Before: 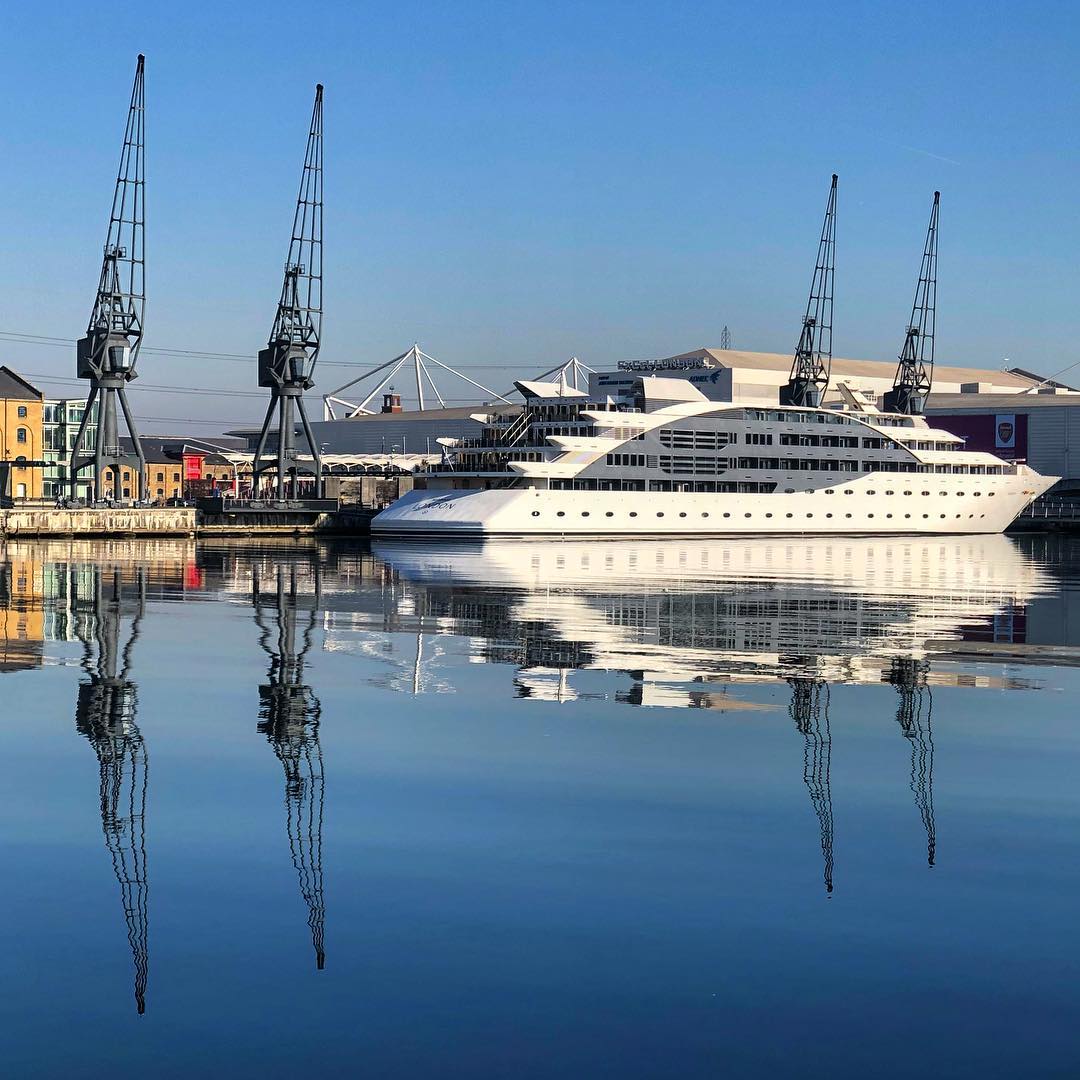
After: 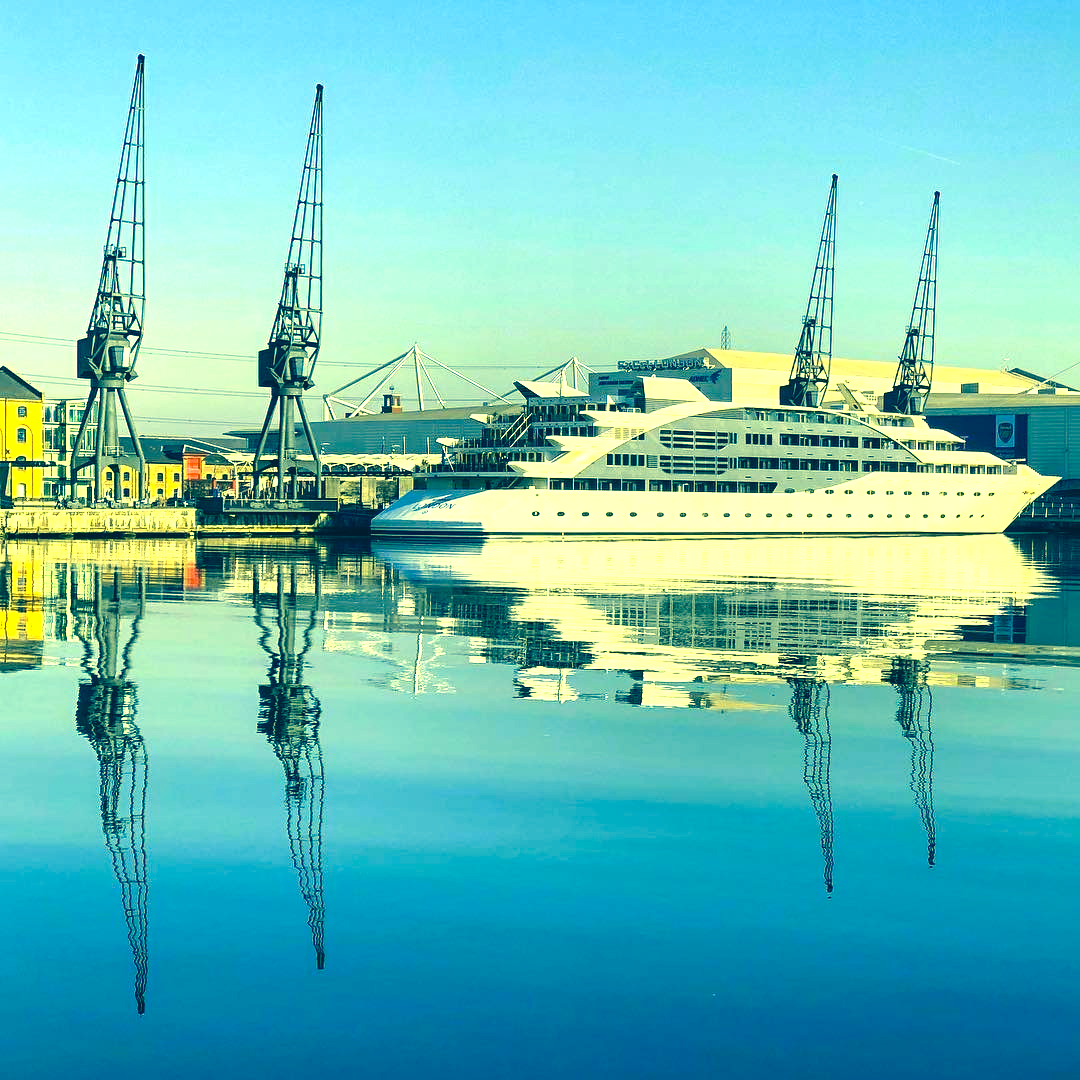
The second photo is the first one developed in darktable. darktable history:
color correction: highlights a* -16.31, highlights b* 39.58, shadows a* -39.75, shadows b* -26.41
exposure: exposure 1.256 EV, compensate highlight preservation false
